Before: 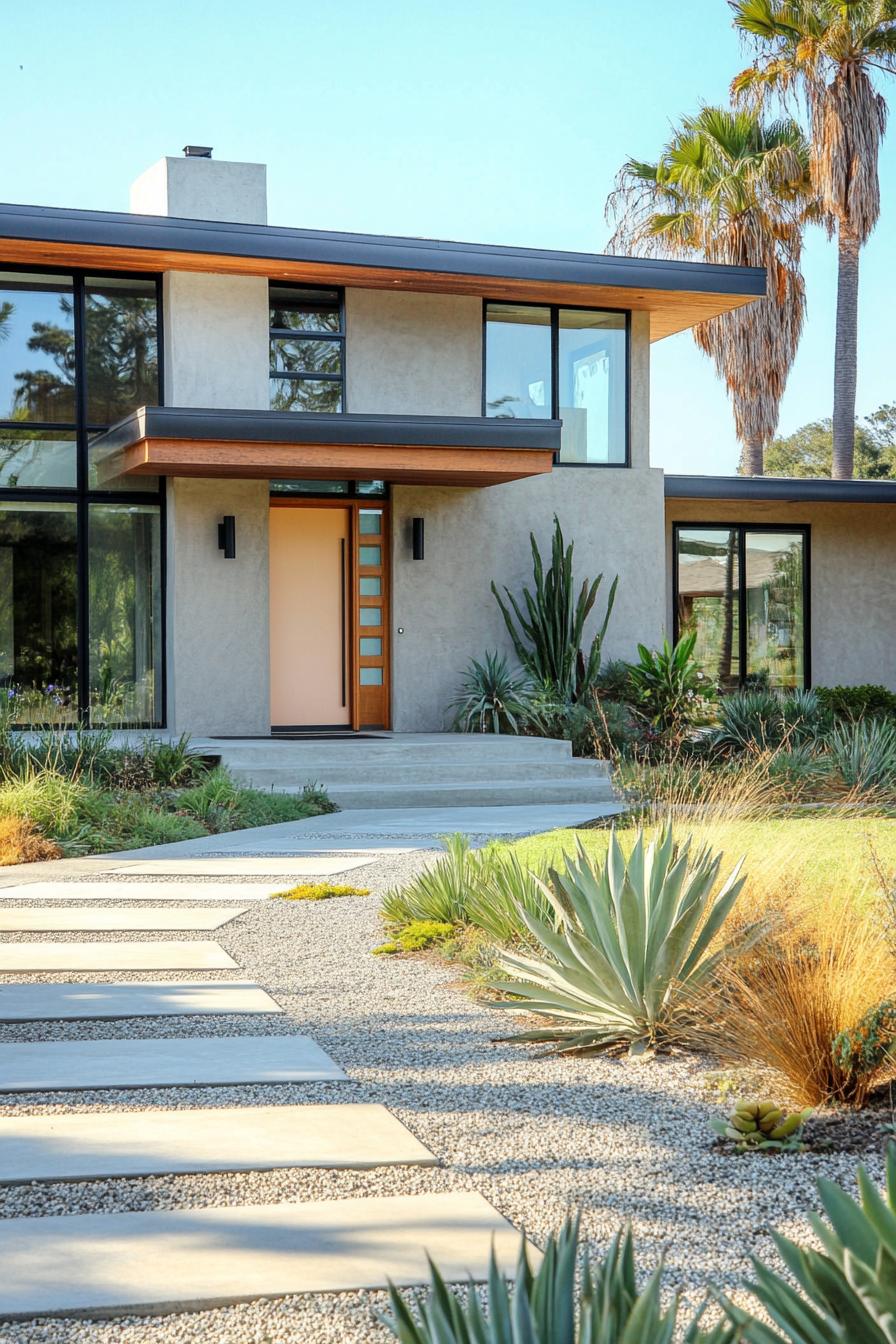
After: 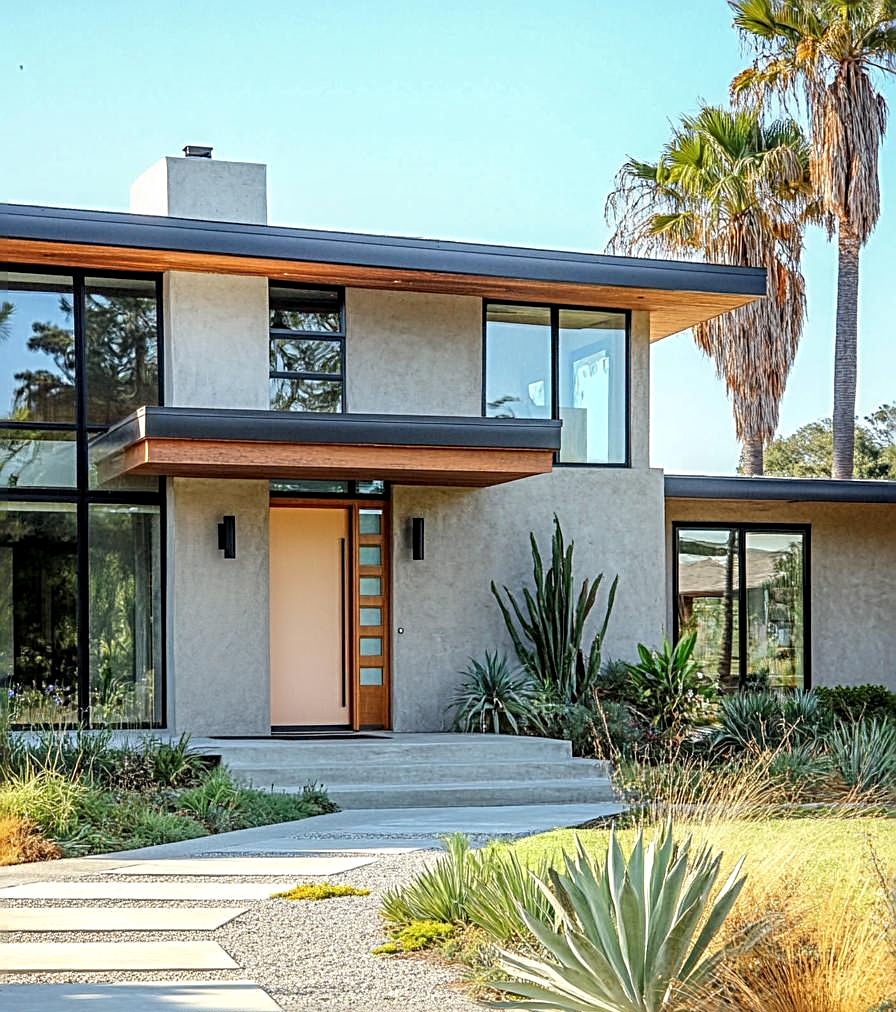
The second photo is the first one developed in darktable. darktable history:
crop: bottom 24.66%
sharpen: radius 3.06, amount 0.755
local contrast: on, module defaults
